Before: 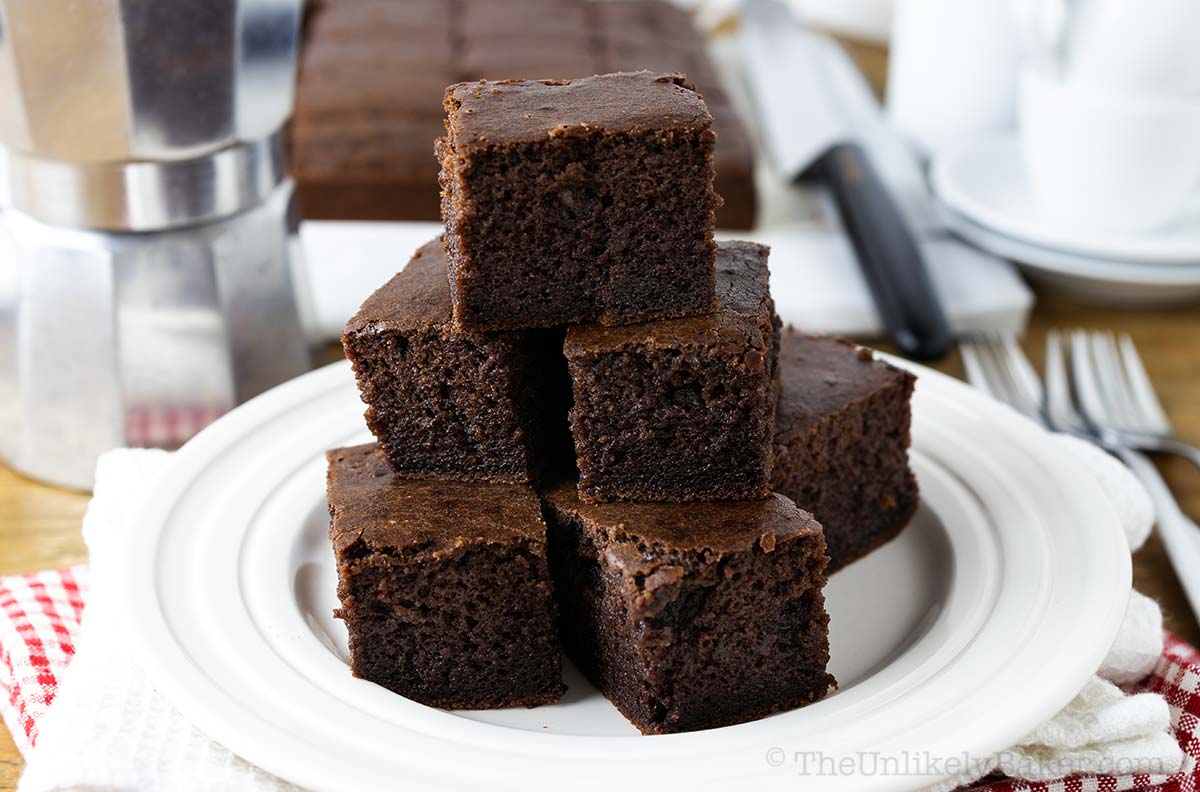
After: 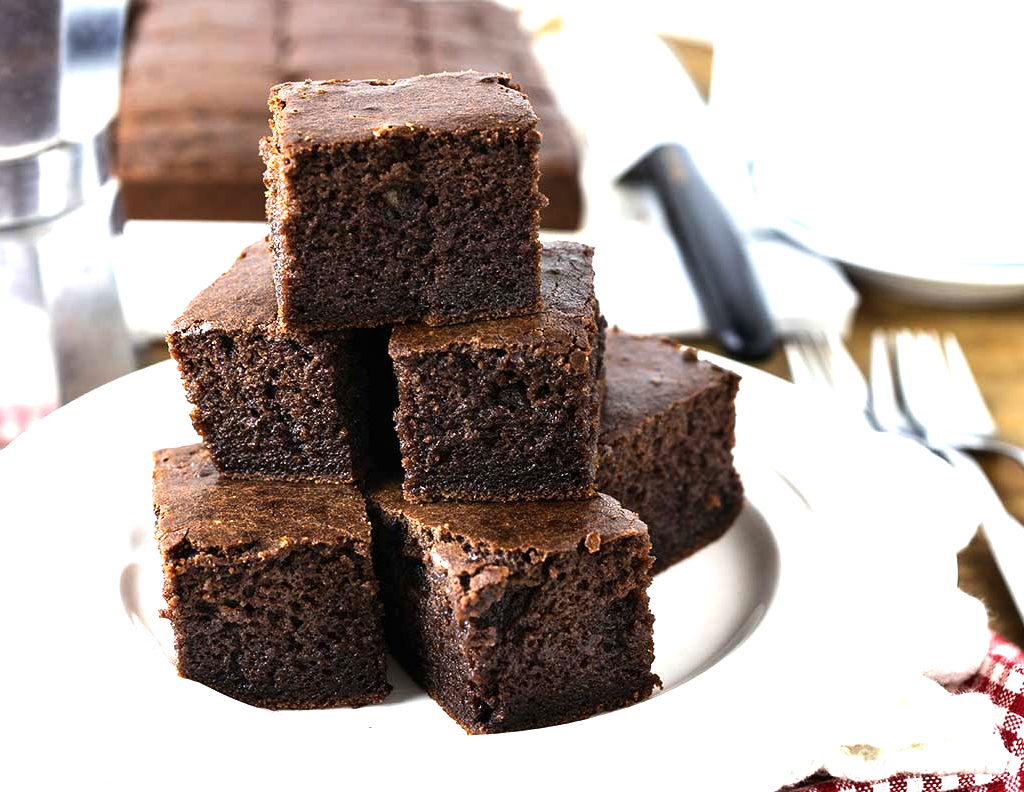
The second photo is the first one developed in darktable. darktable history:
crop and rotate: left 14.584%
tone equalizer: -8 EV -0.417 EV, -7 EV -0.389 EV, -6 EV -0.333 EV, -5 EV -0.222 EV, -3 EV 0.222 EV, -2 EV 0.333 EV, -1 EV 0.389 EV, +0 EV 0.417 EV, edges refinement/feathering 500, mask exposure compensation -1.57 EV, preserve details no
exposure: black level correction 0, exposure 1.1 EV, compensate exposure bias true, compensate highlight preservation false
